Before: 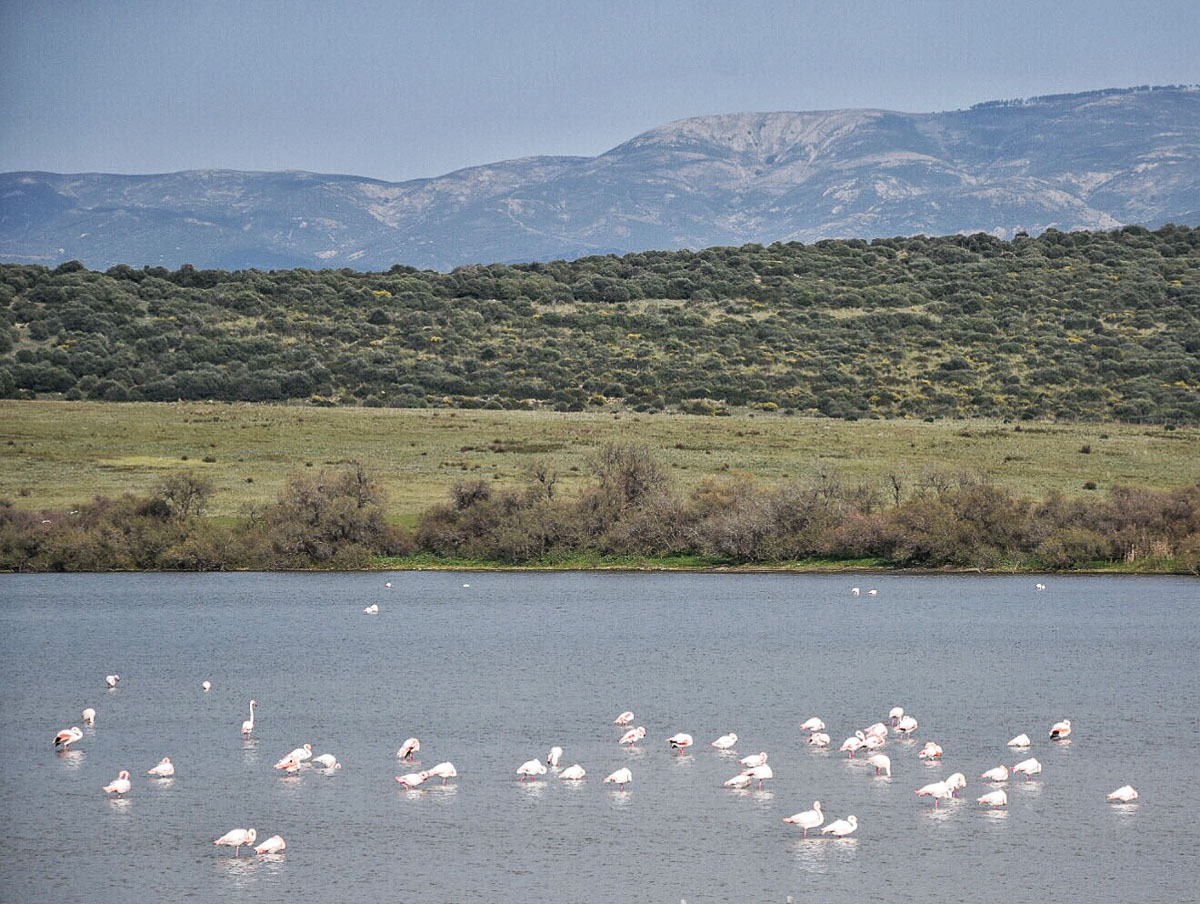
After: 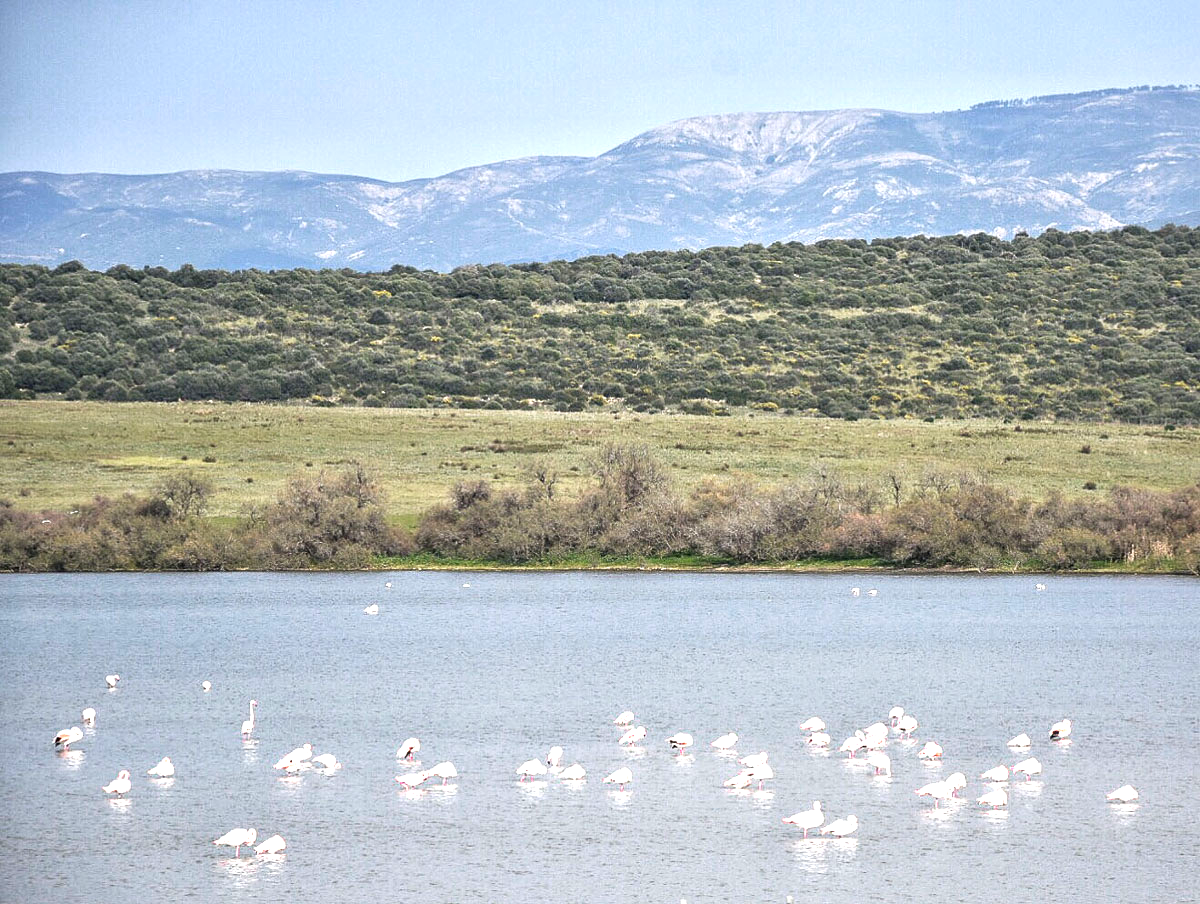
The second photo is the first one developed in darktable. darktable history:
exposure: black level correction 0, exposure 1.001 EV, compensate exposure bias true, compensate highlight preservation false
color zones: curves: ch0 [(0, 0.558) (0.143, 0.548) (0.286, 0.447) (0.429, 0.259) (0.571, 0.5) (0.714, 0.5) (0.857, 0.593) (1, 0.558)]; ch1 [(0, 0.543) (0.01, 0.544) (0.12, 0.492) (0.248, 0.458) (0.5, 0.534) (0.748, 0.5) (0.99, 0.469) (1, 0.543)]; ch2 [(0, 0.507) (0.143, 0.522) (0.286, 0.505) (0.429, 0.5) (0.571, 0.5) (0.714, 0.5) (0.857, 0.5) (1, 0.507)]
